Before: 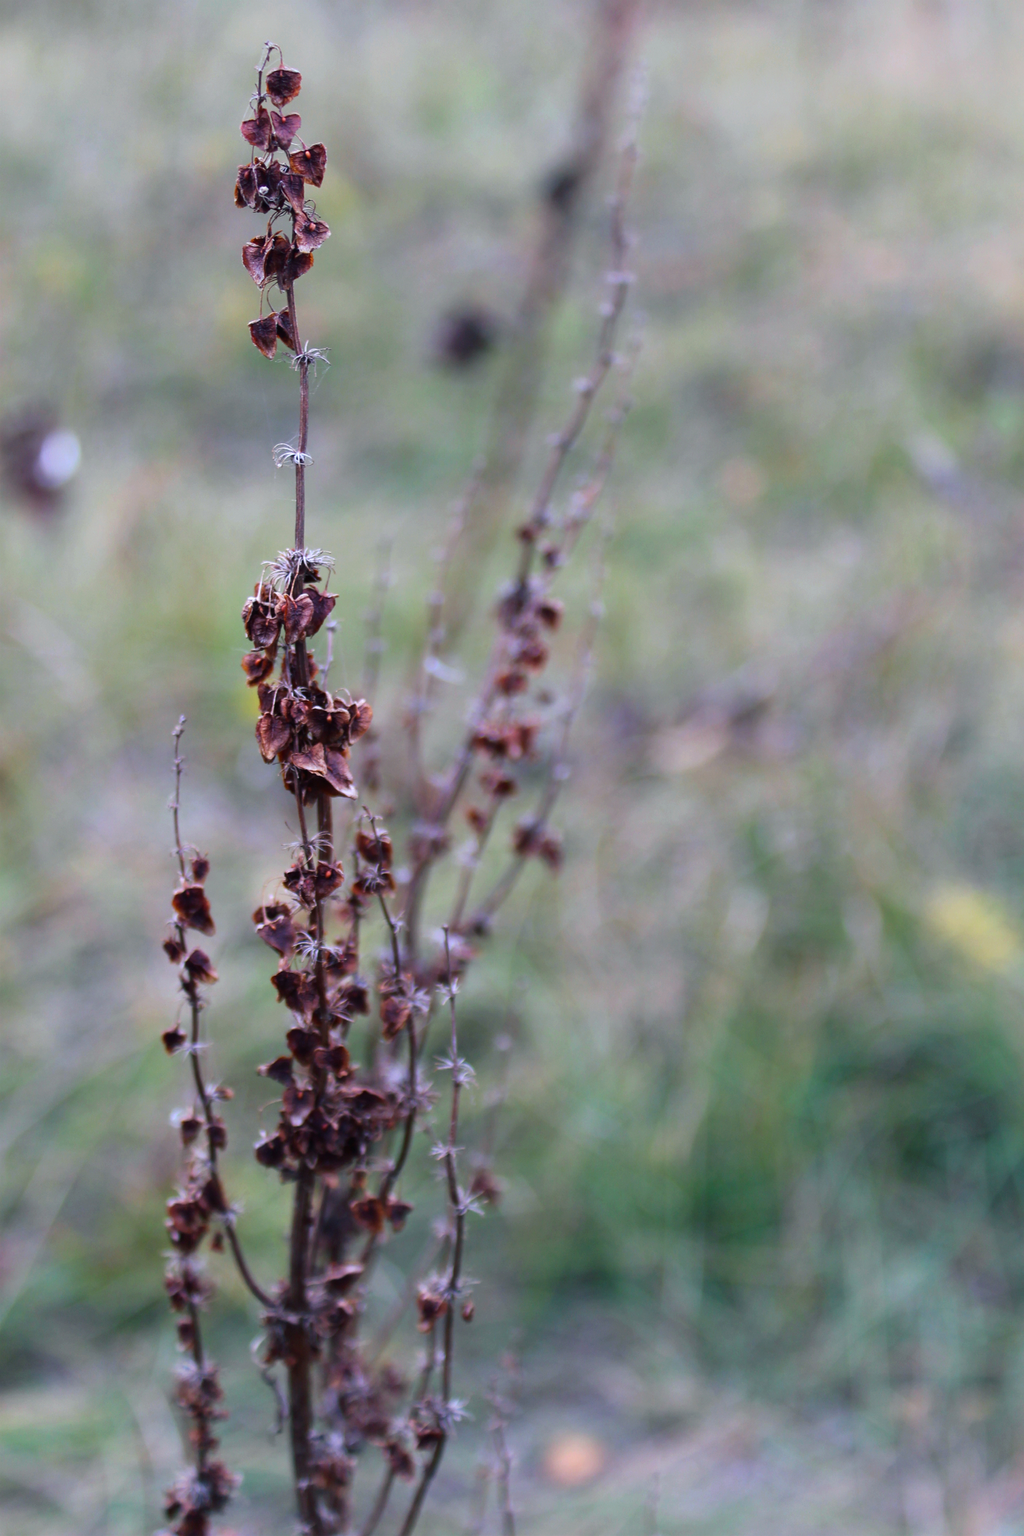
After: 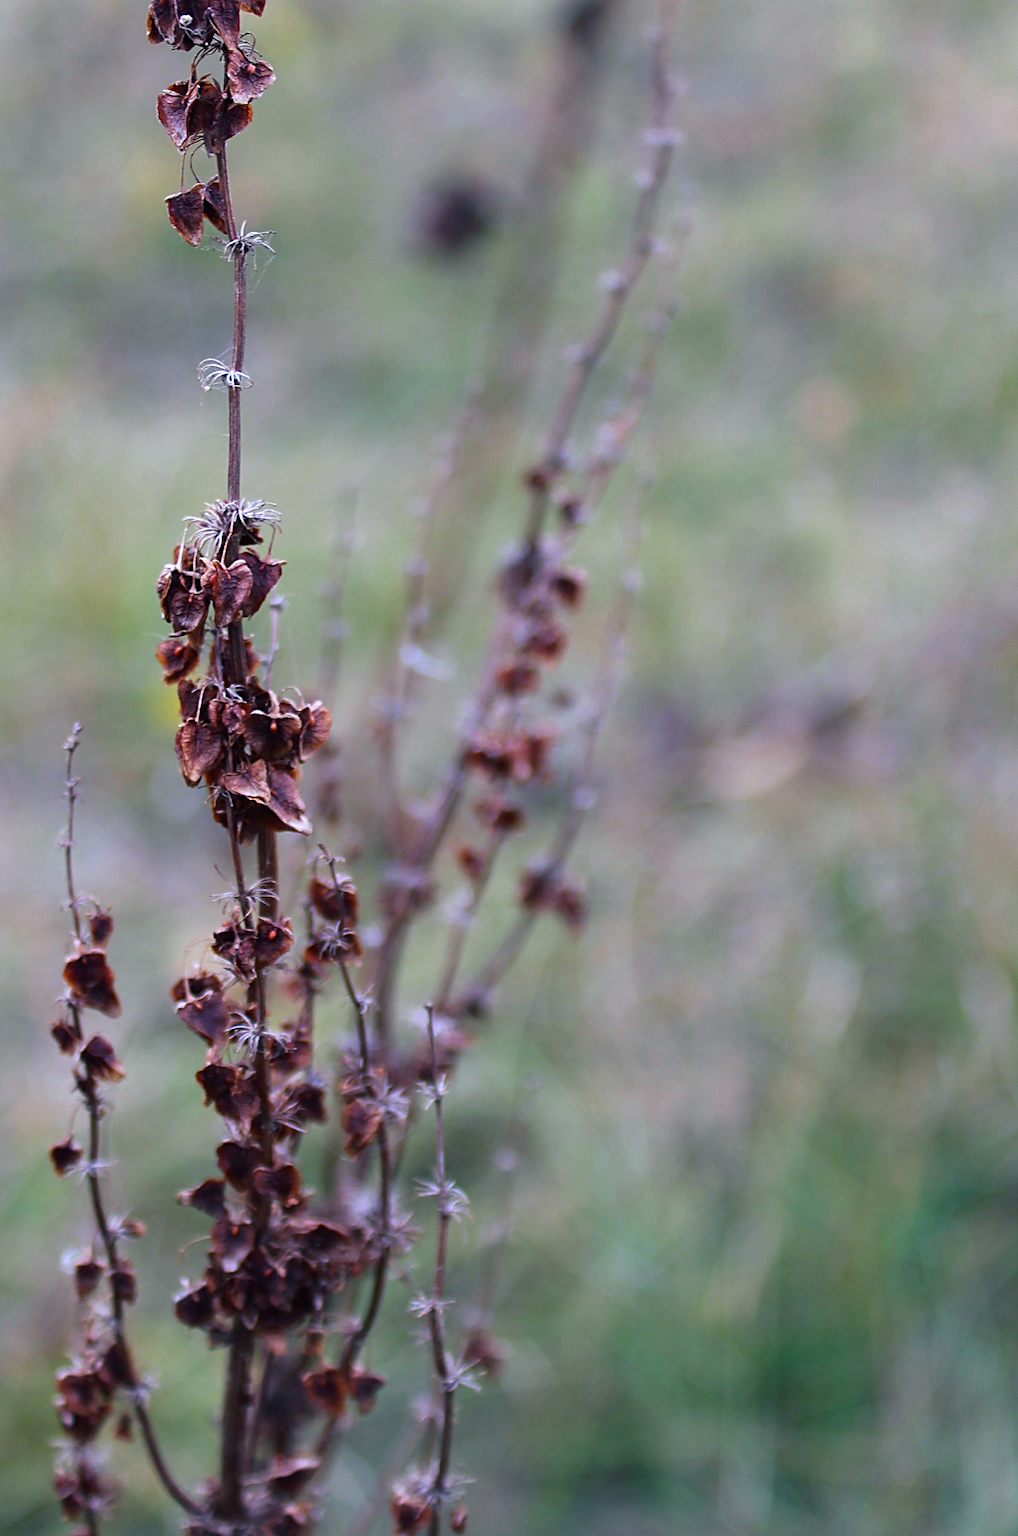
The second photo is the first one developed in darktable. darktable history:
sharpen: on, module defaults
crop and rotate: left 12.232%, top 11.437%, right 13.352%, bottom 13.812%
